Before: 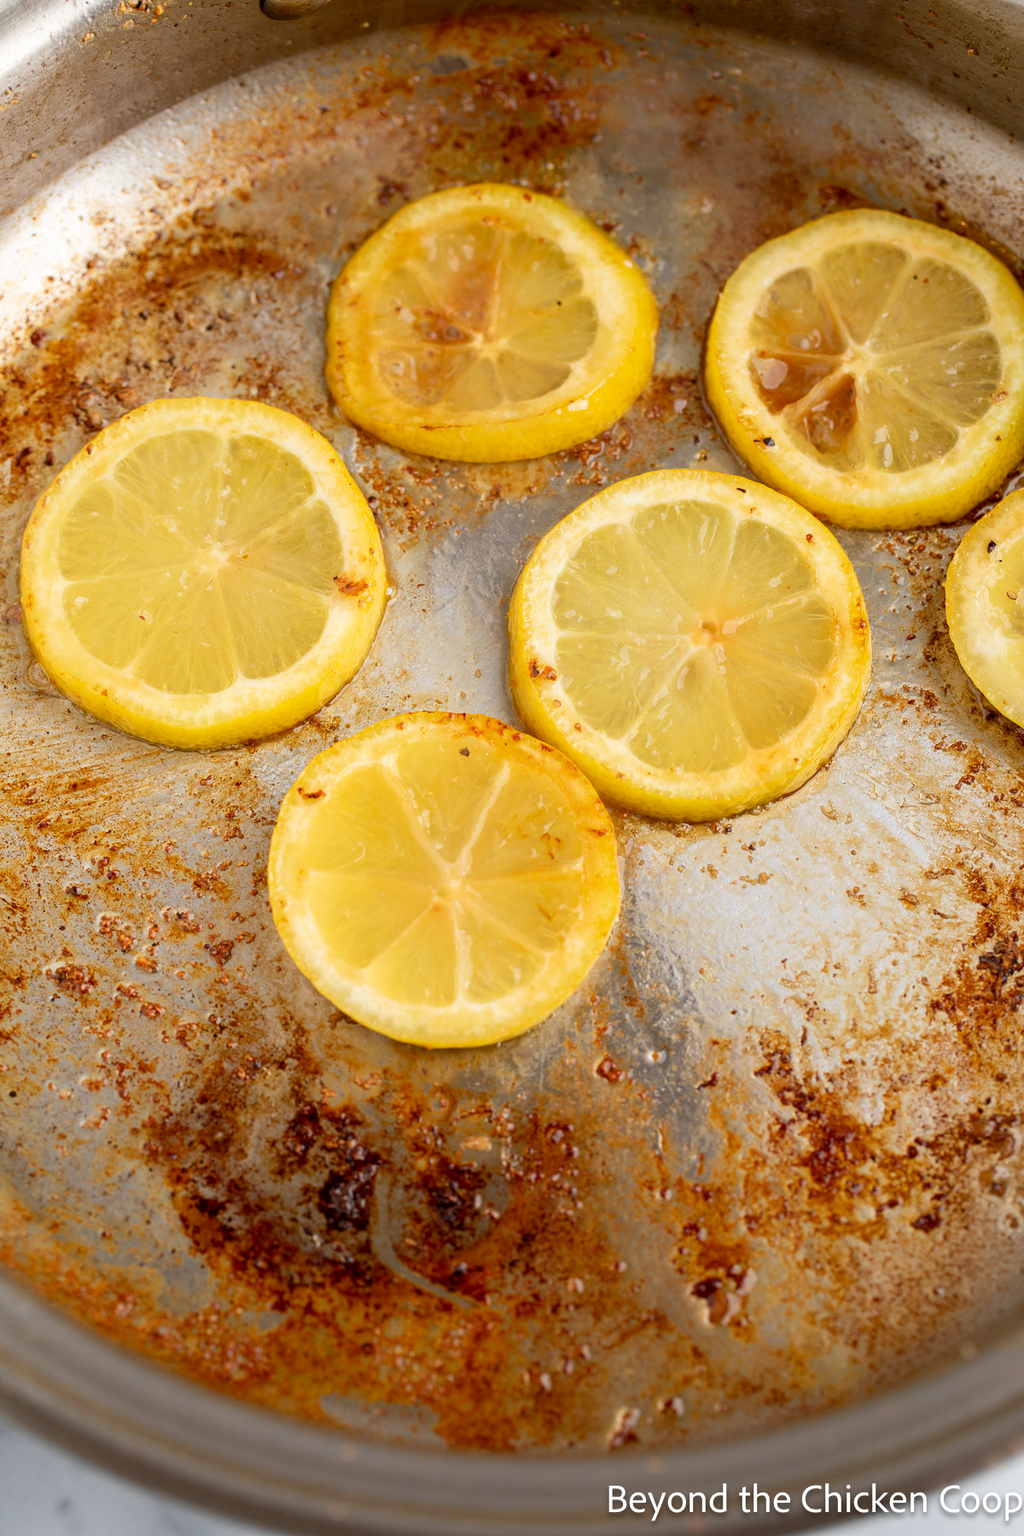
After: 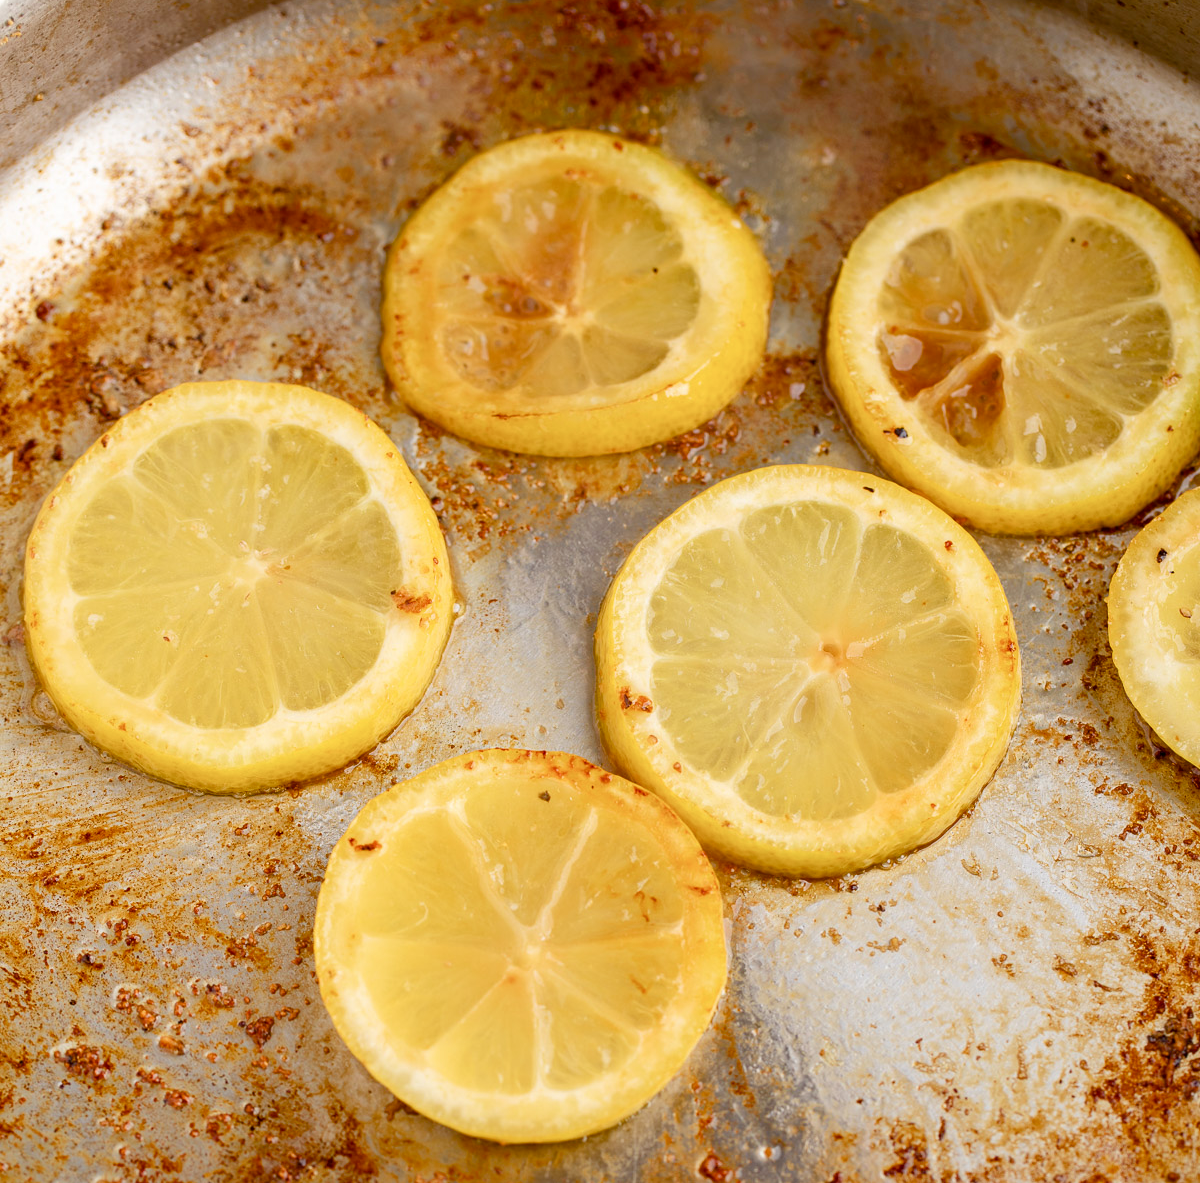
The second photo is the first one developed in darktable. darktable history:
crop and rotate: top 4.774%, bottom 29.478%
color balance rgb: shadows lift › chroma 3.264%, shadows lift › hue 280.17°, perceptual saturation grading › global saturation -0.027%, perceptual saturation grading › highlights -18.135%, perceptual saturation grading › mid-tones 6.483%, perceptual saturation grading › shadows 27.75%, global vibrance 20%
